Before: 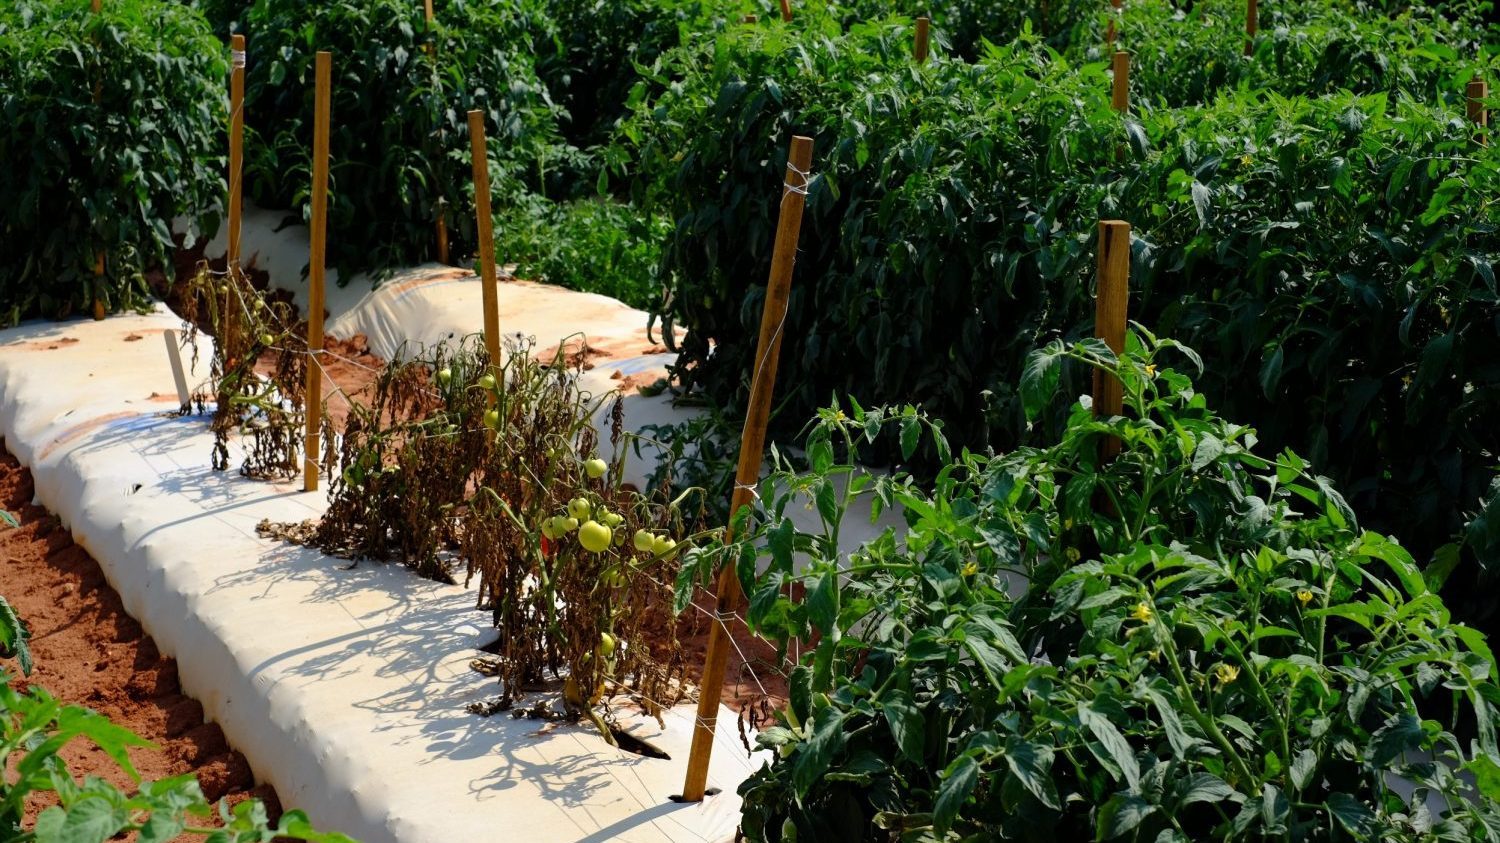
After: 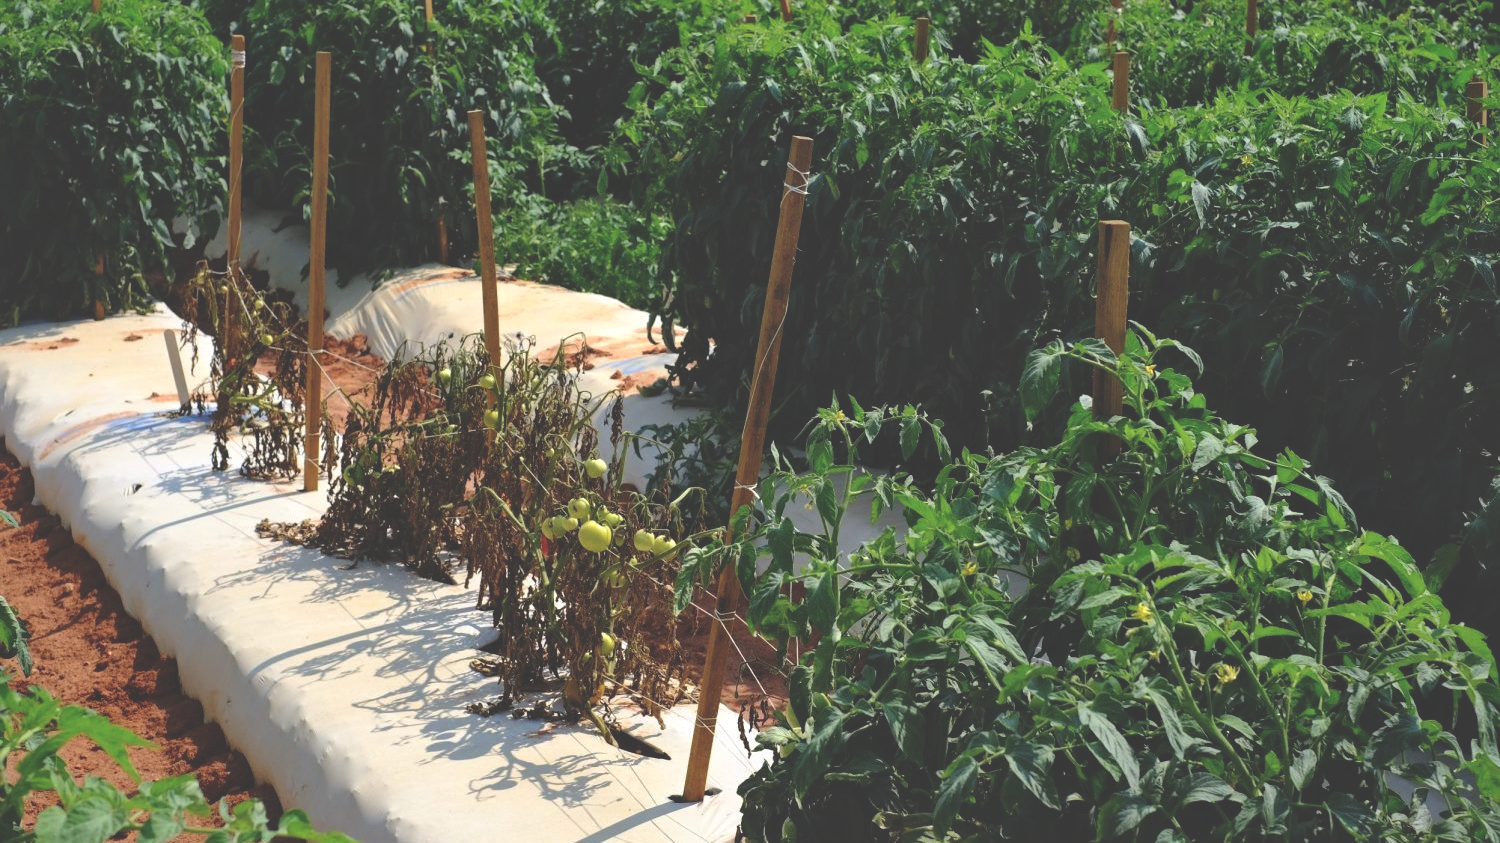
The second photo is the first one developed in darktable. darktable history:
local contrast: mode bilateral grid, contrast 20, coarseness 49, detail 119%, midtone range 0.2
exposure: black level correction -0.042, exposure 0.065 EV, compensate exposure bias true, compensate highlight preservation false
